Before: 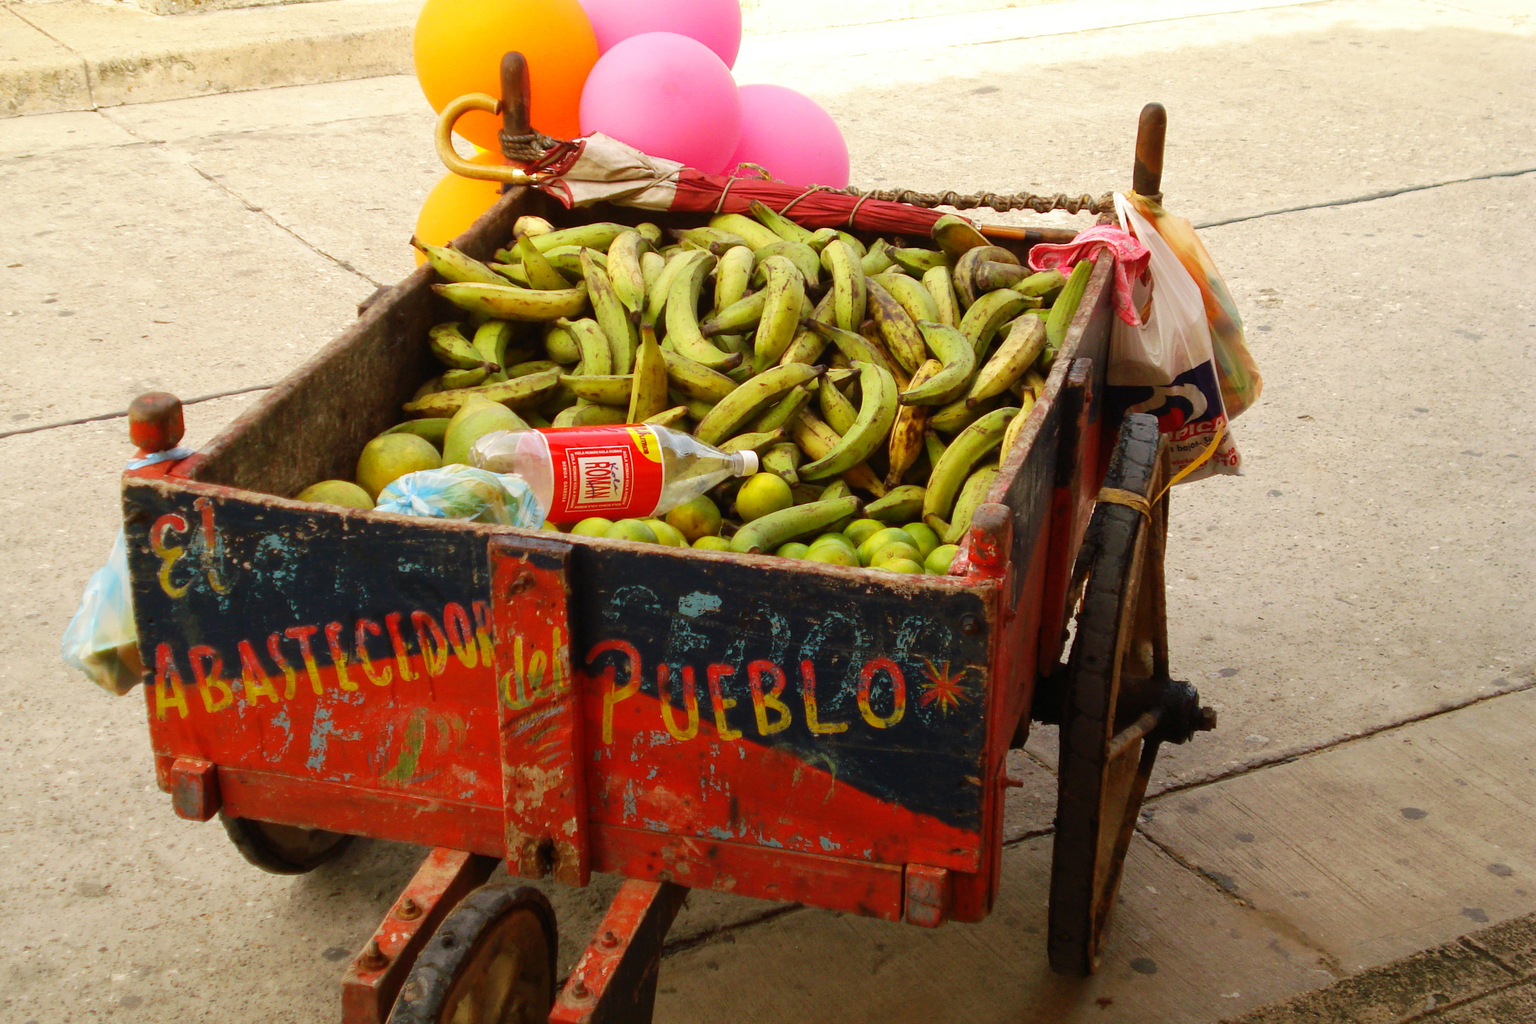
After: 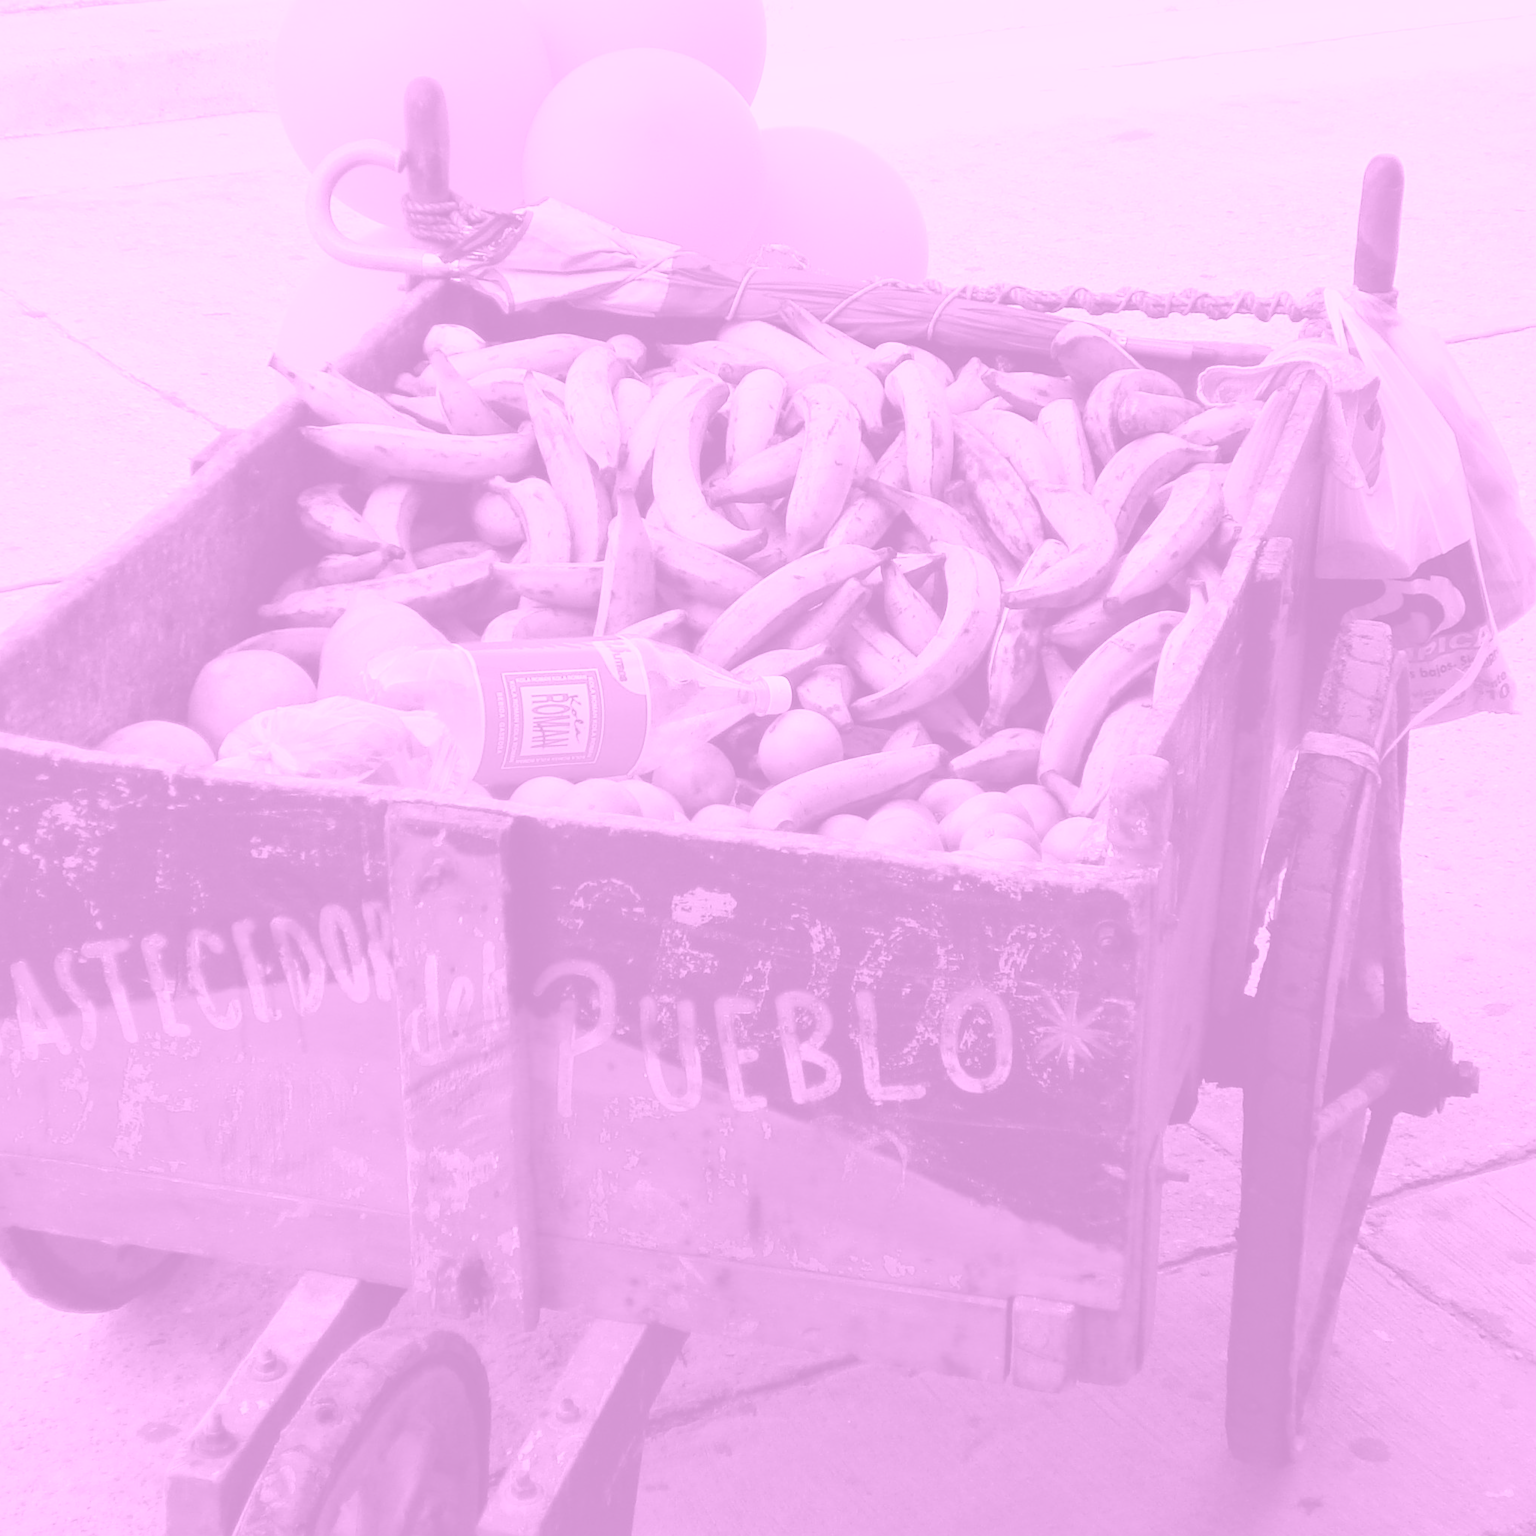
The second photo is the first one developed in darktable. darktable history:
sharpen: amount 0.2
colorize: hue 331.2°, saturation 75%, source mix 30.28%, lightness 70.52%, version 1
crop and rotate: left 15.055%, right 18.278%
